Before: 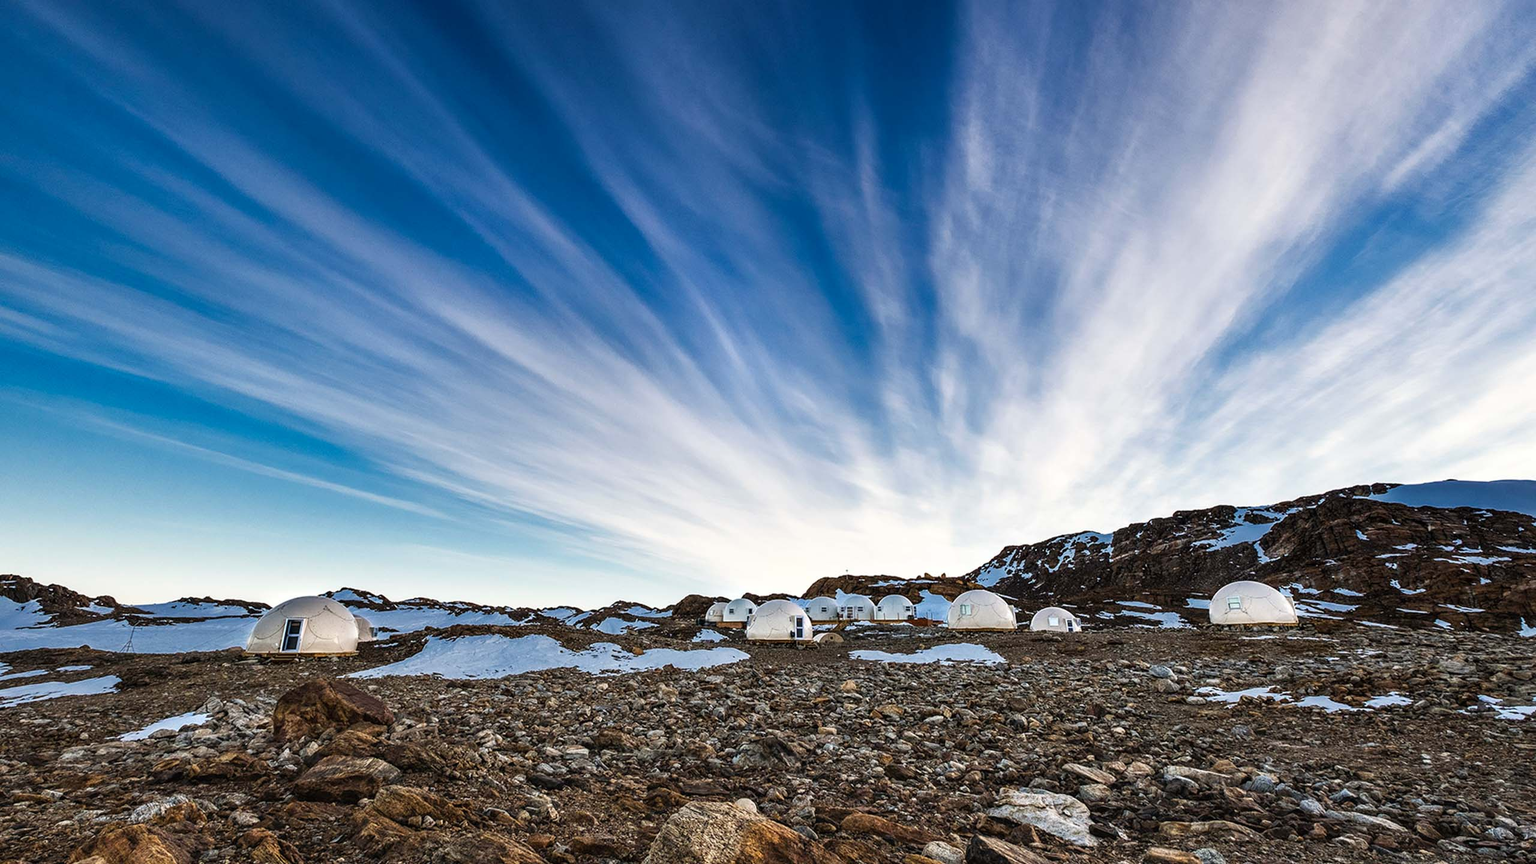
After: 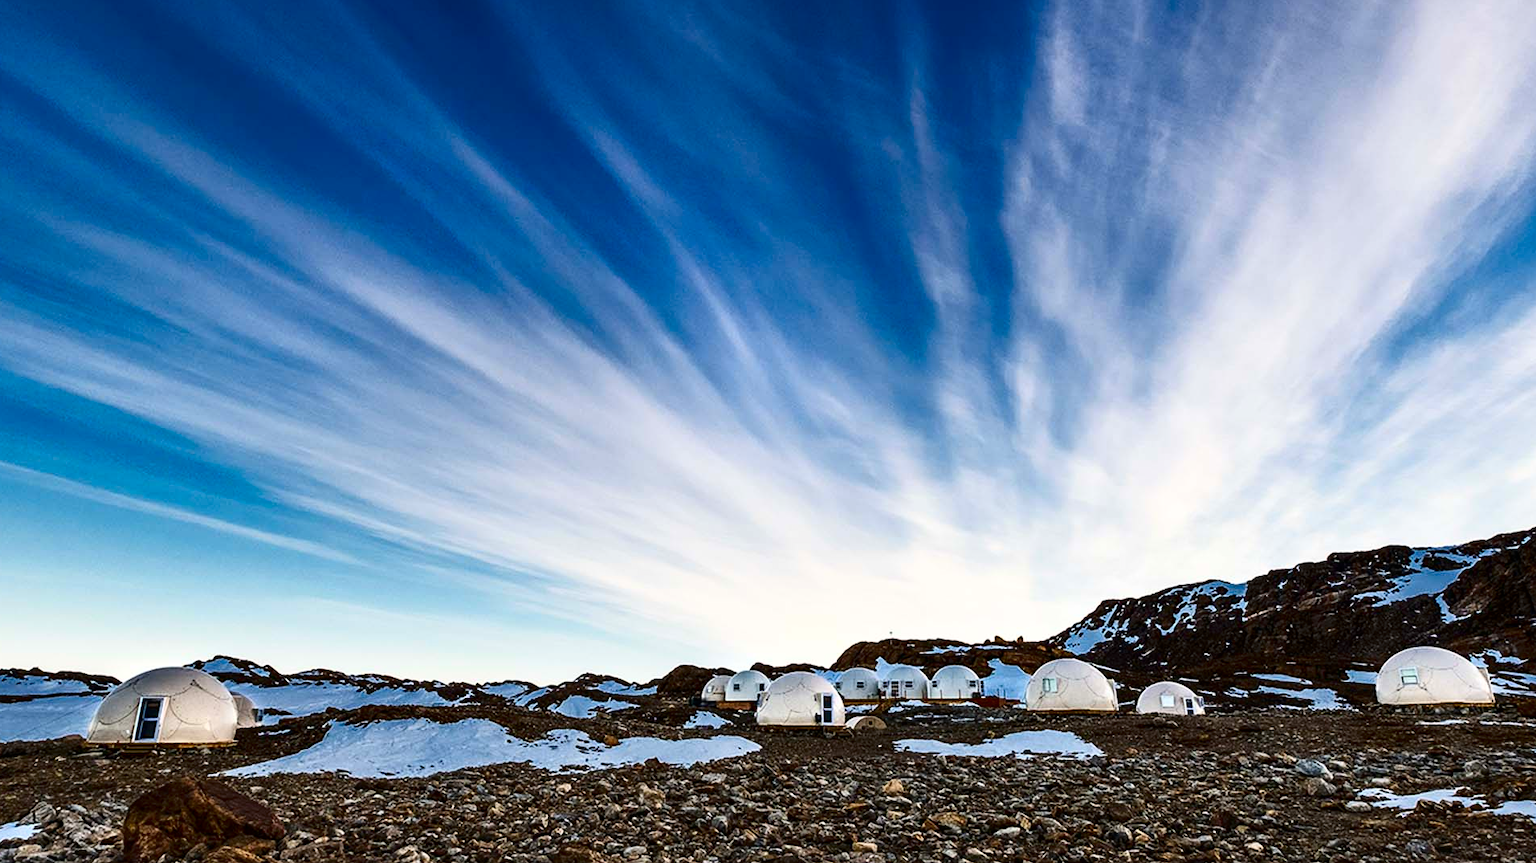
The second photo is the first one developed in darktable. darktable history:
crop and rotate: left 11.831%, top 11.346%, right 13.429%, bottom 13.899%
contrast brightness saturation: contrast 0.21, brightness -0.11, saturation 0.21
